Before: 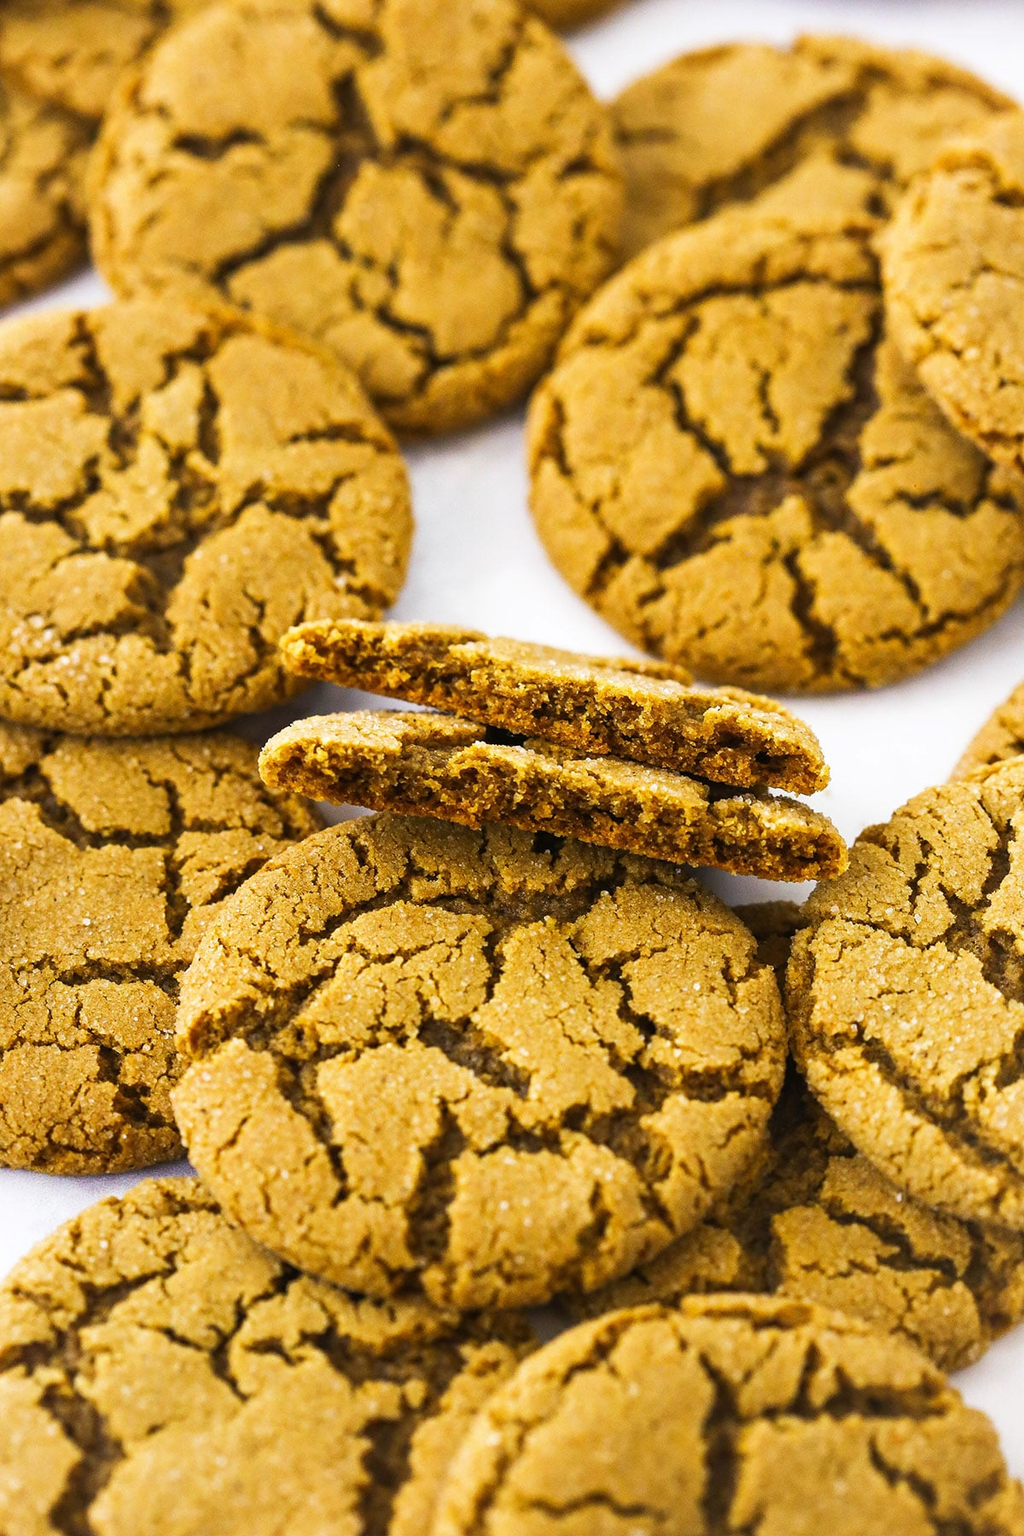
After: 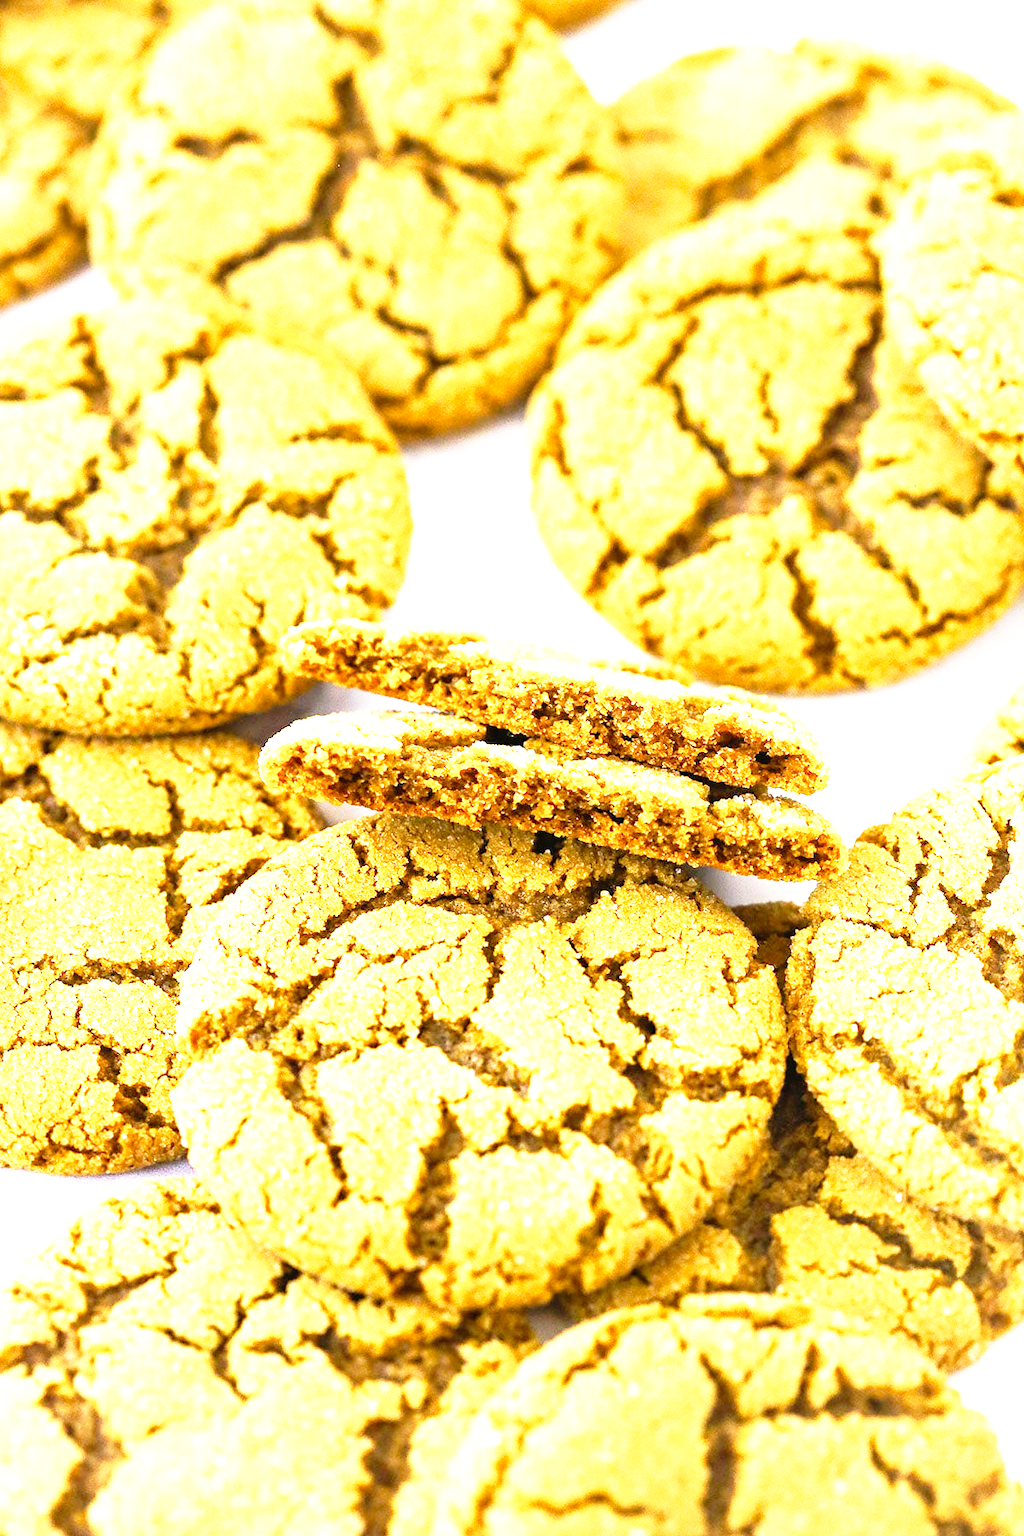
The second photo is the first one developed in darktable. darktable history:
base curve: curves: ch0 [(0, 0) (0.012, 0.01) (0.073, 0.168) (0.31, 0.711) (0.645, 0.957) (1, 1)], preserve colors none
exposure: black level correction 0, exposure 1.2 EV, compensate exposure bias true, compensate highlight preservation false
